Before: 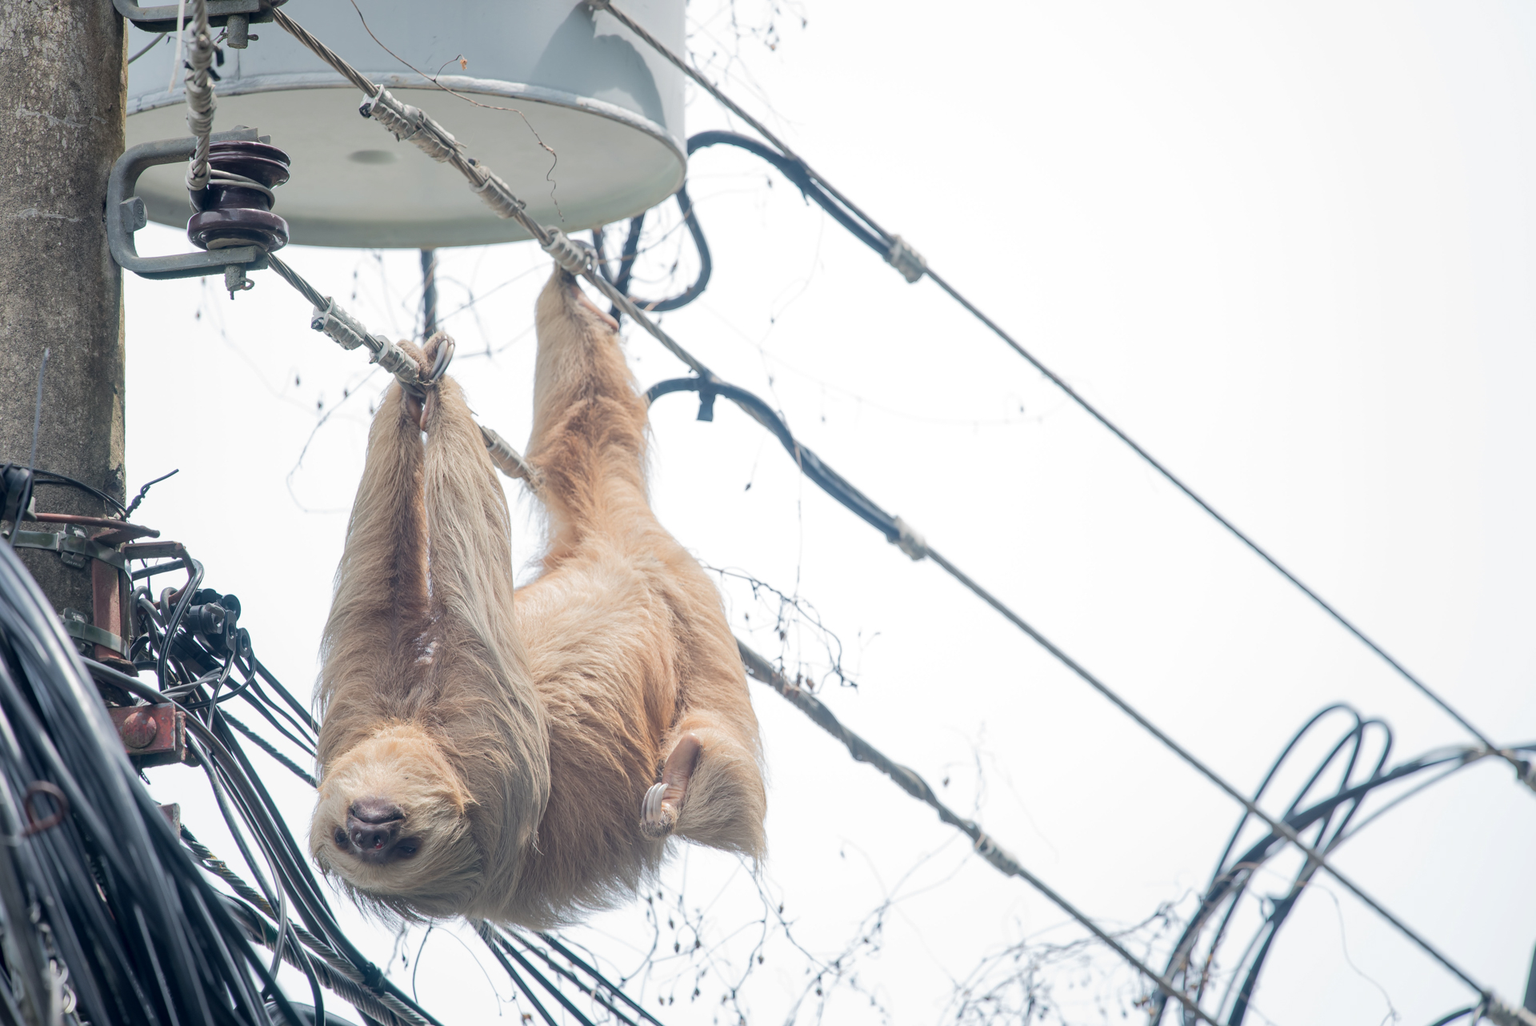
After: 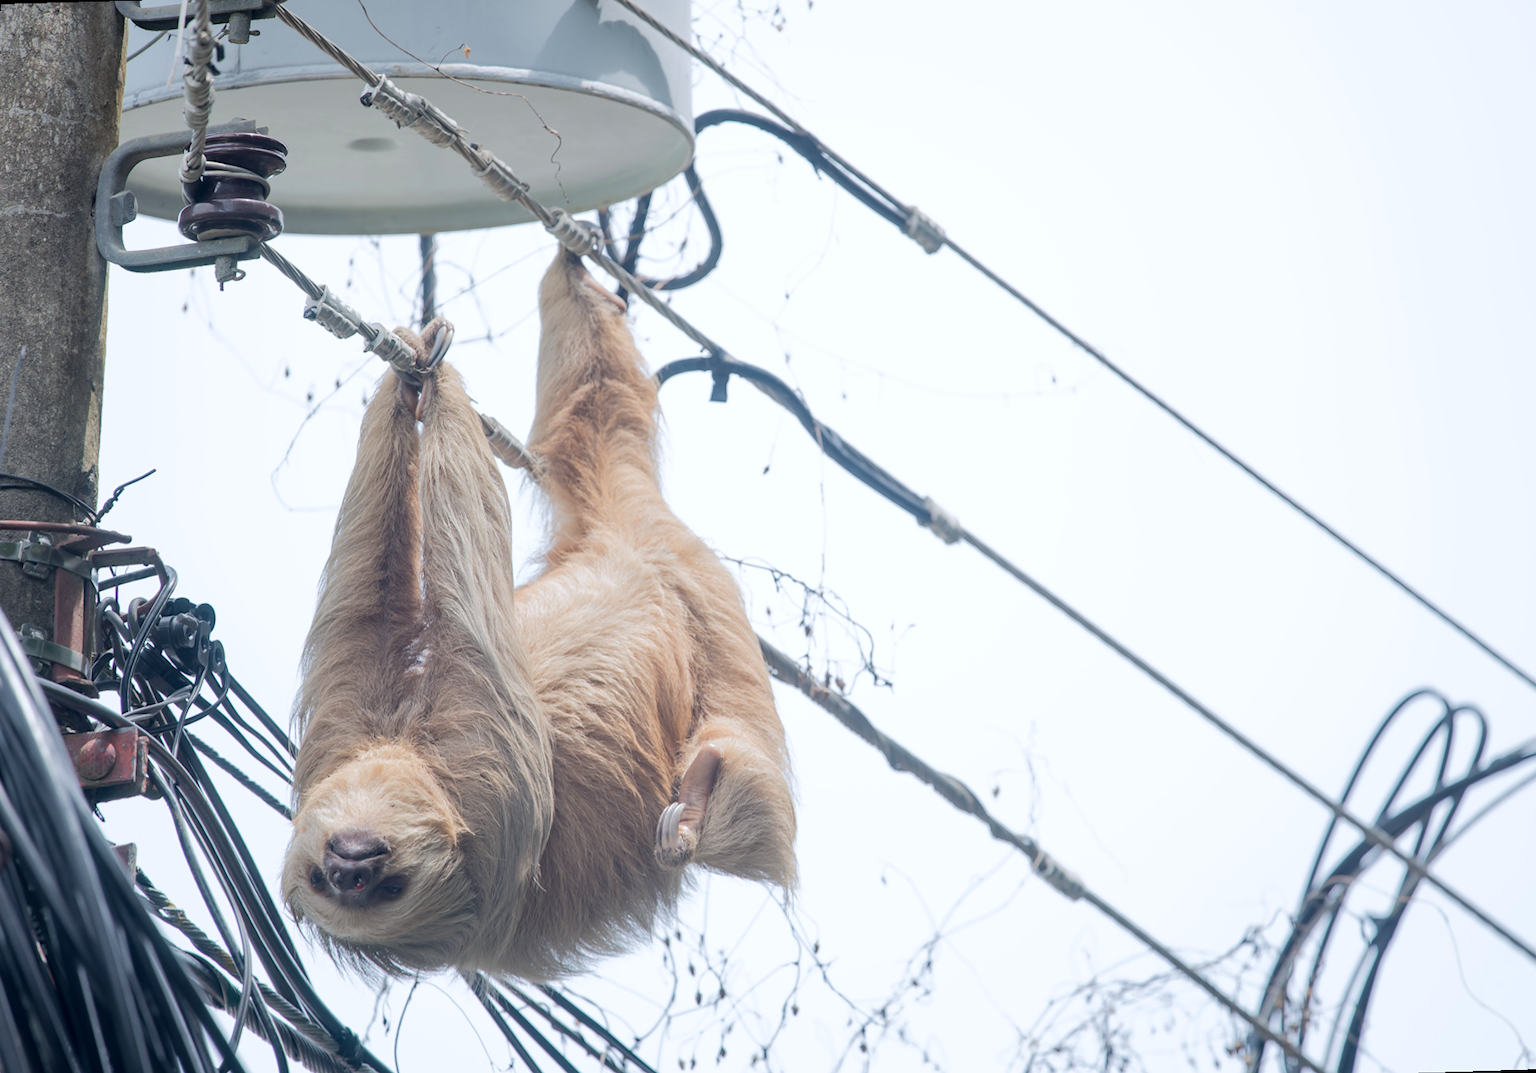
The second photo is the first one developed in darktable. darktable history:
rotate and perspective: rotation -1.68°, lens shift (vertical) -0.146, crop left 0.049, crop right 0.912, crop top 0.032, crop bottom 0.96
white balance: red 0.976, blue 1.04
rgb levels: preserve colors max RGB
